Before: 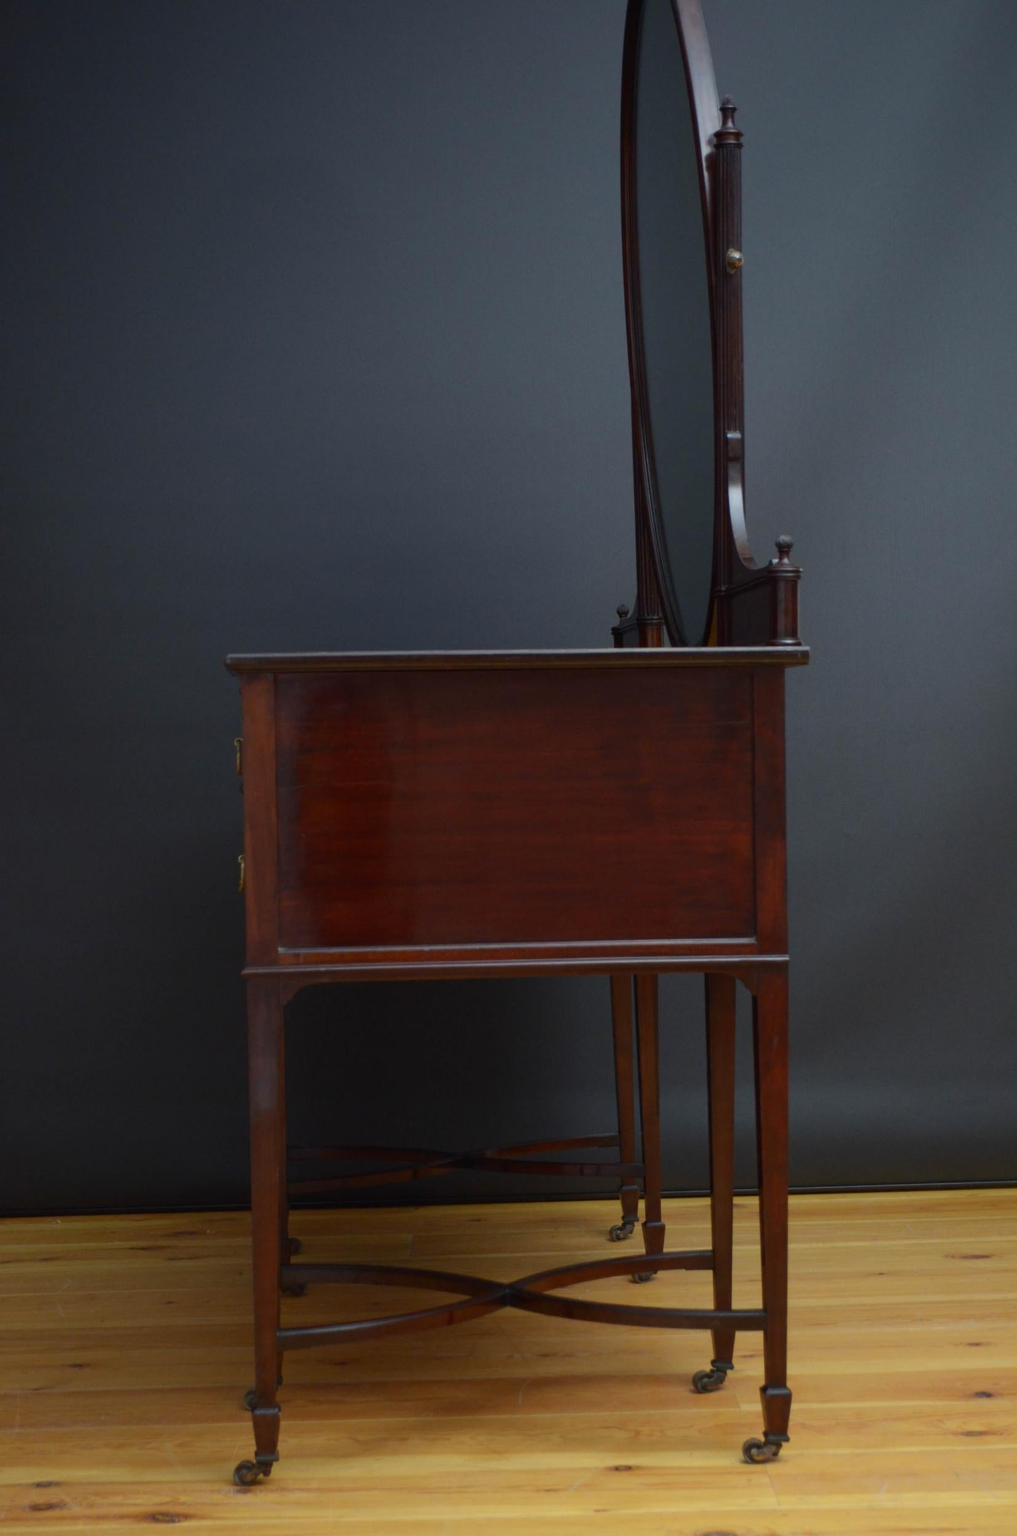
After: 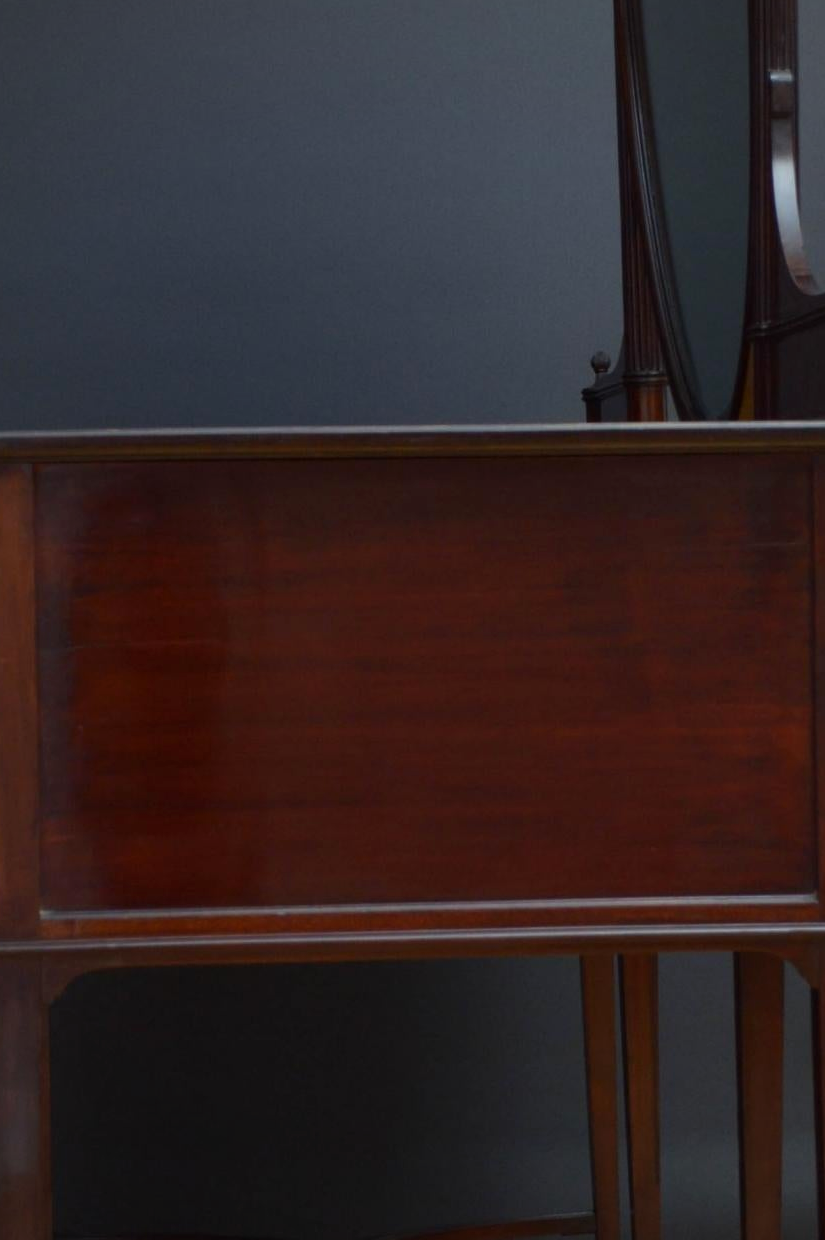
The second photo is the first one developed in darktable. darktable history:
color balance rgb: perceptual saturation grading › global saturation 0.018%, global vibrance 20%
crop: left 24.977%, top 25.292%, right 25.168%, bottom 25.078%
vignetting: fall-off radius 60.68%, brightness -0.271, unbound false
